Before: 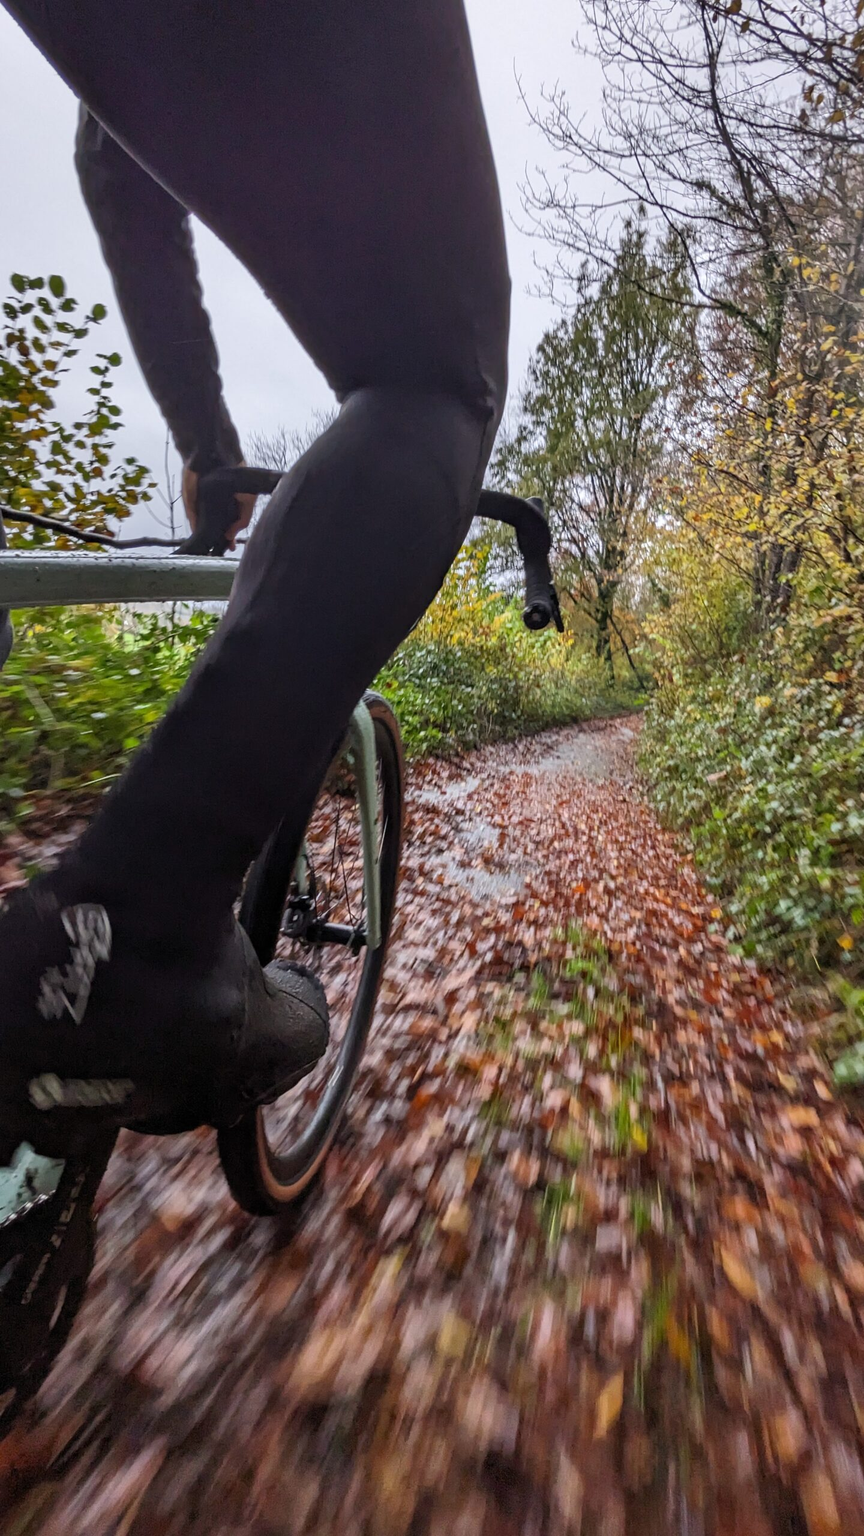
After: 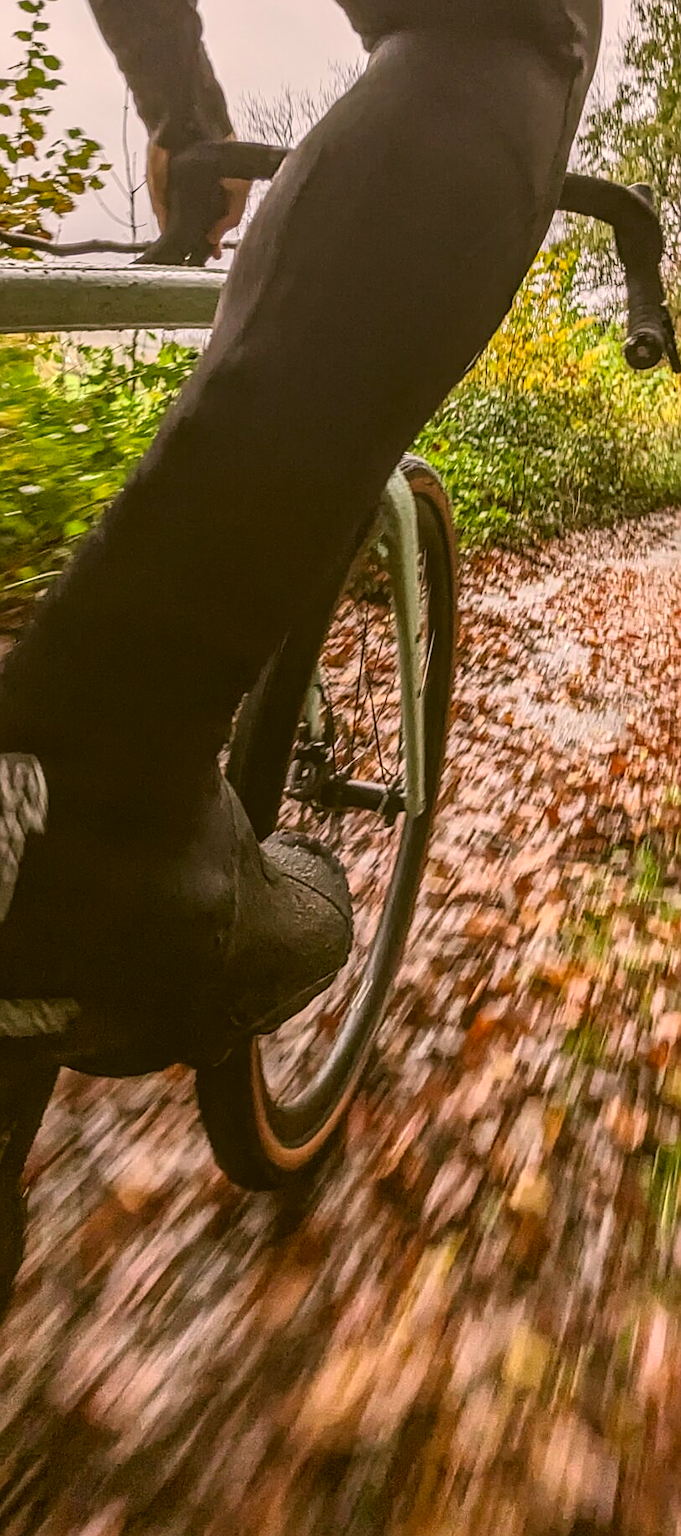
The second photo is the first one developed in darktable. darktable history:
contrast brightness saturation: contrast 0.2, brightness 0.15, saturation 0.14
exposure: black level correction -0.005, exposure 0.054 EV, compensate highlight preservation false
crop: left 8.966%, top 23.852%, right 34.699%, bottom 4.703%
local contrast: highlights 0%, shadows 0%, detail 133%
sharpen: on, module defaults
contrast equalizer: octaves 7, y [[0.6 ×6], [0.55 ×6], [0 ×6], [0 ×6], [0 ×6]], mix -0.3
color correction: highlights a* 8.98, highlights b* 15.09, shadows a* -0.49, shadows b* 26.52
